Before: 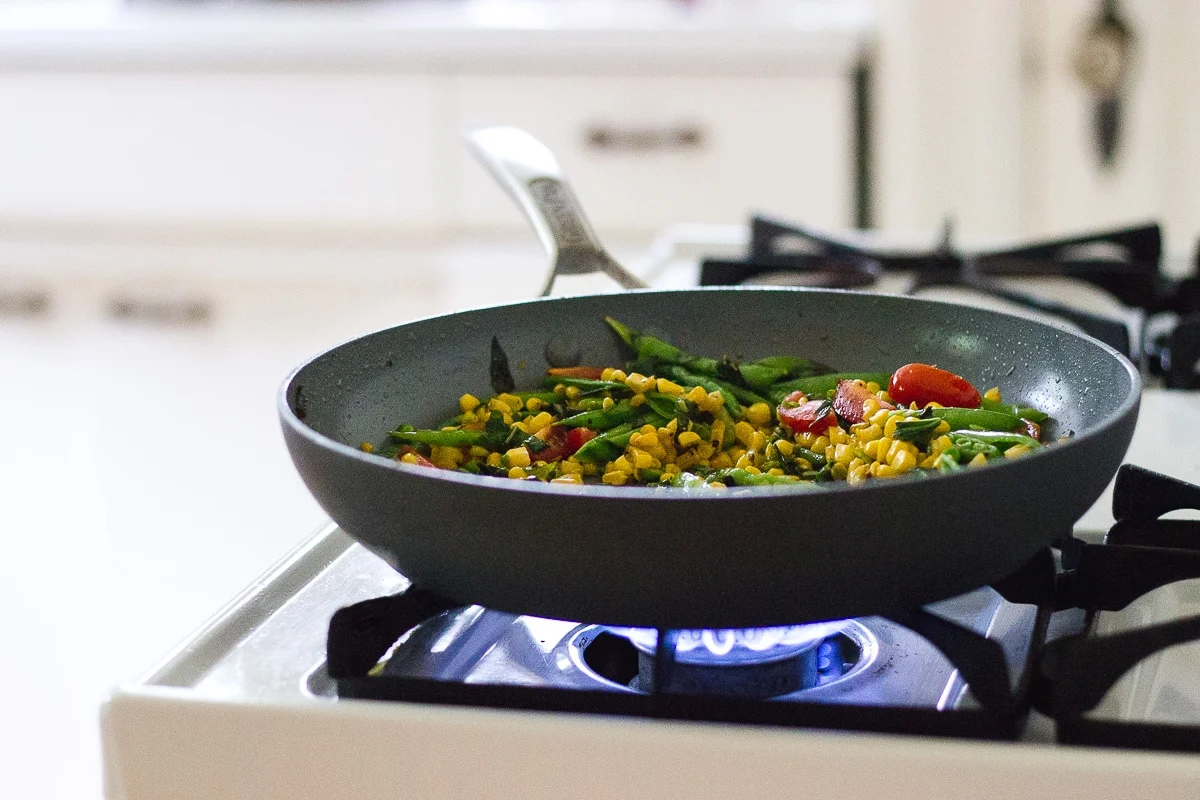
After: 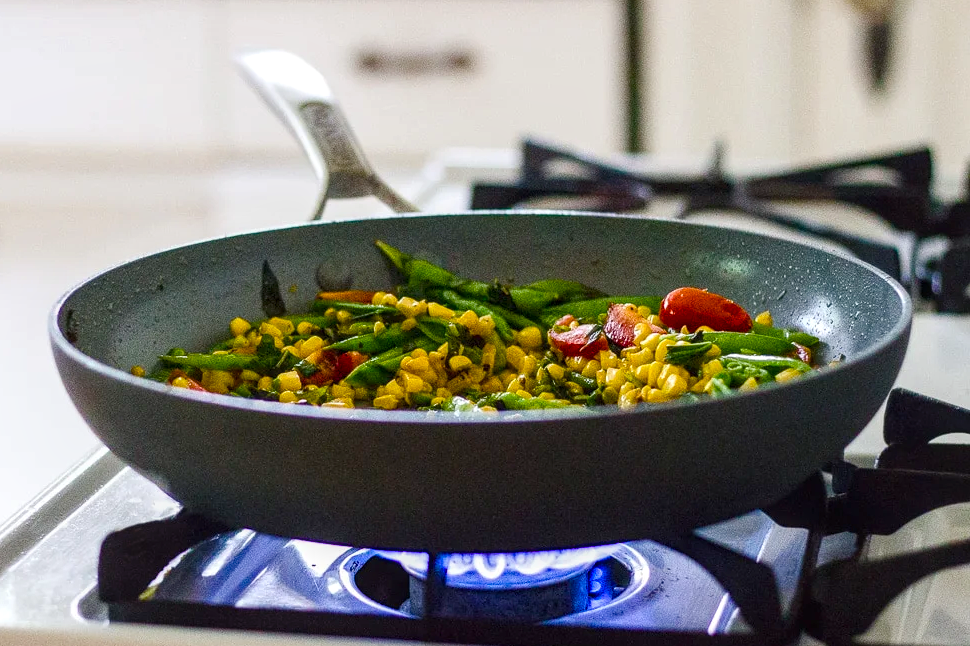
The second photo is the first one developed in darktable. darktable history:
crop: left 19.159%, top 9.58%, bottom 9.58%
color balance rgb: perceptual saturation grading › global saturation 35%, perceptual saturation grading › highlights -25%, perceptual saturation grading › shadows 50%
local contrast: detail 130%
